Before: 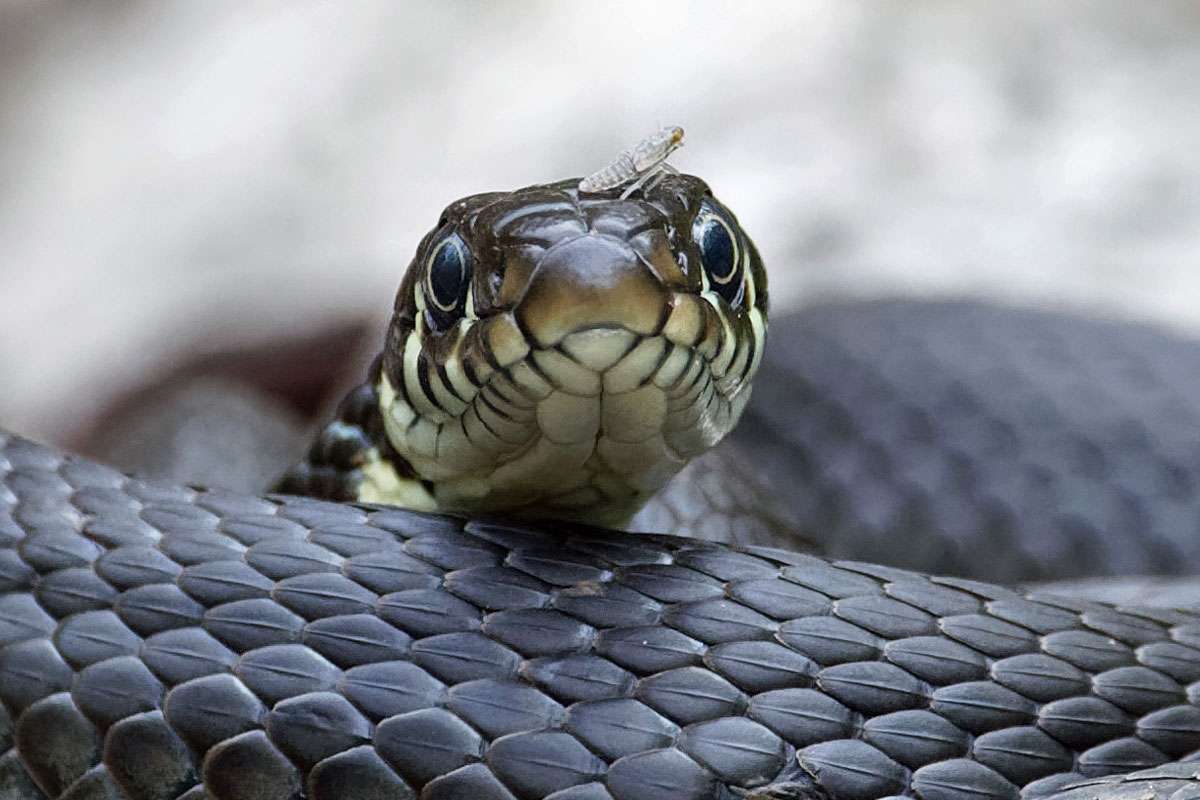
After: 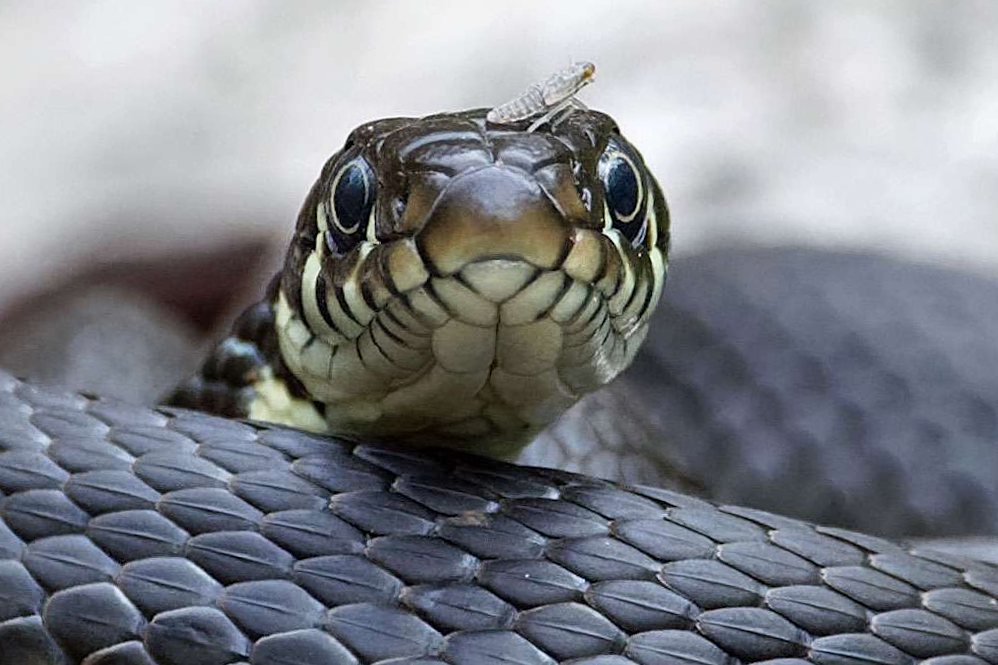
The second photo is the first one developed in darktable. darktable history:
crop and rotate: angle -3.27°, left 5.211%, top 5.211%, right 4.607%, bottom 4.607%
sharpen: amount 0.2
